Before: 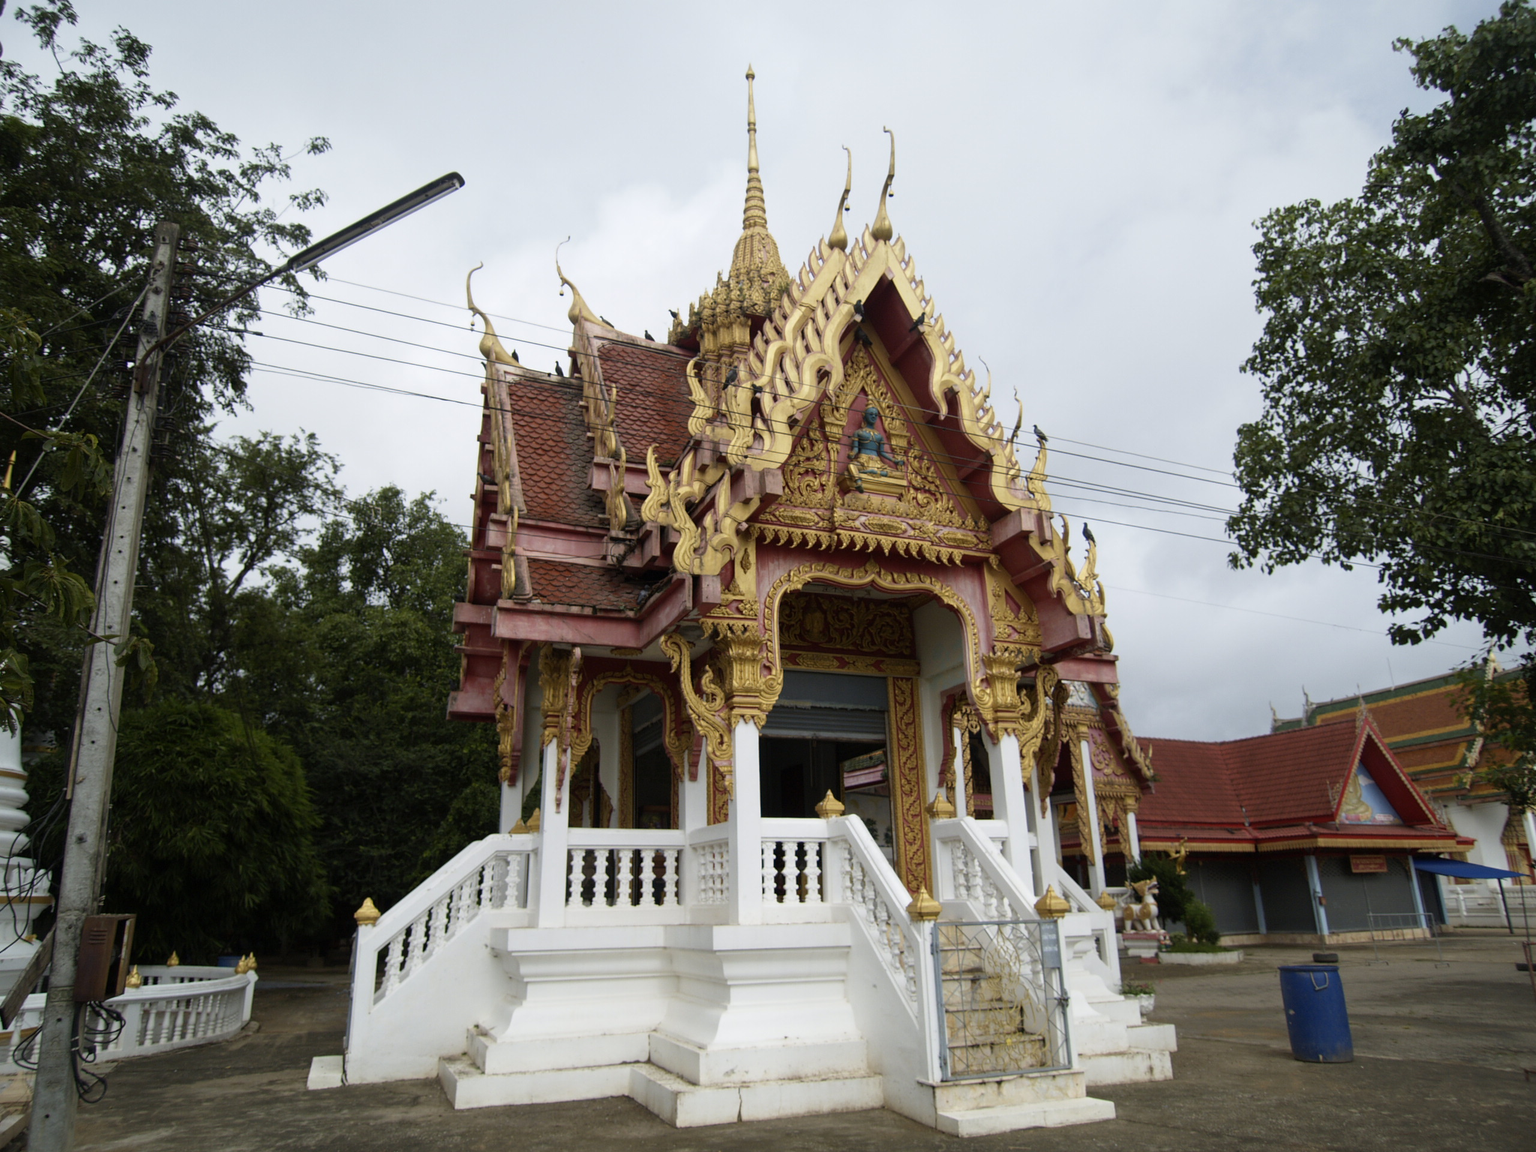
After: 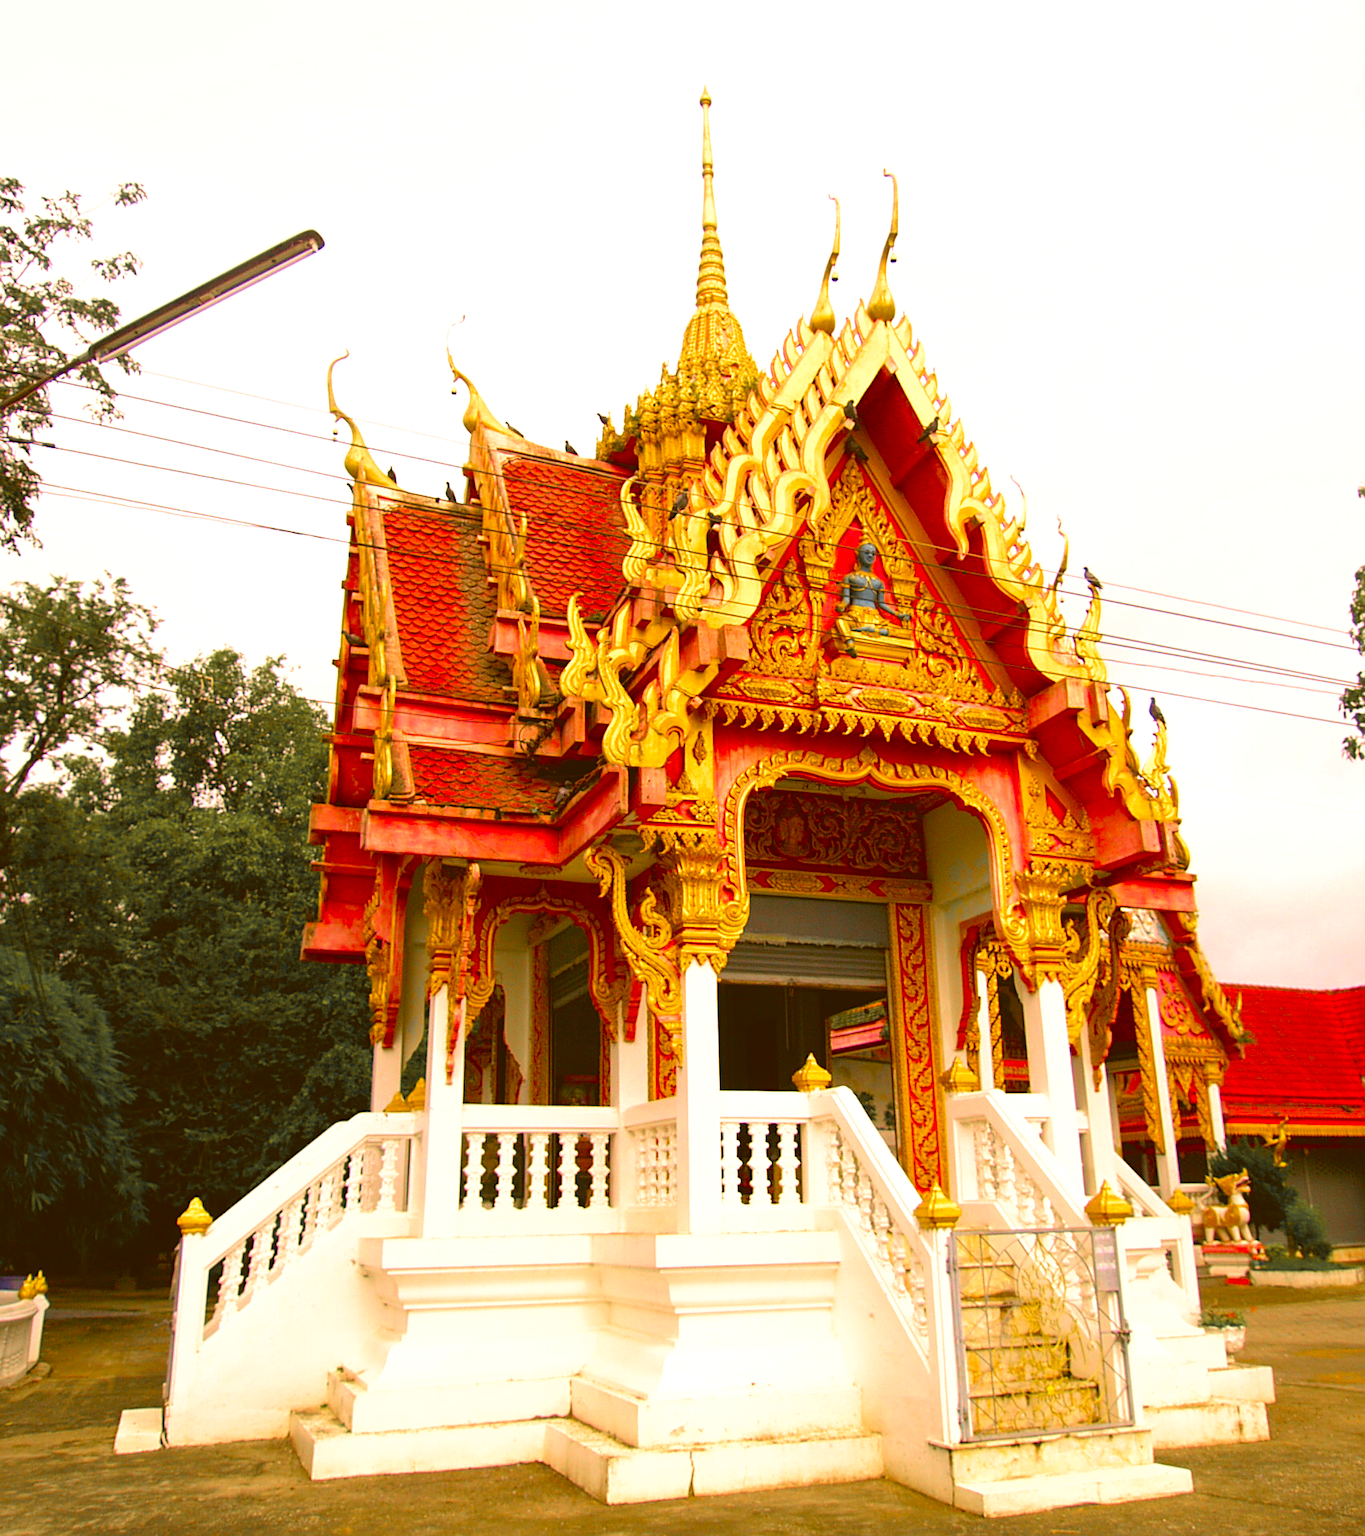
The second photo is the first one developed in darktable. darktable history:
exposure: exposure 1.137 EV, compensate highlight preservation false
contrast brightness saturation: contrast -0.15, brightness 0.05, saturation -0.12
velvia: on, module defaults
sharpen: on, module defaults
color zones: curves: ch1 [(0, 0.679) (0.143, 0.647) (0.286, 0.261) (0.378, -0.011) (0.571, 0.396) (0.714, 0.399) (0.857, 0.406) (1, 0.679)]
crop and rotate: left 14.436%, right 18.898%
white balance: red 0.967, blue 1.119, emerald 0.756
color correction: highlights a* 10.44, highlights b* 30.04, shadows a* 2.73, shadows b* 17.51, saturation 1.72
